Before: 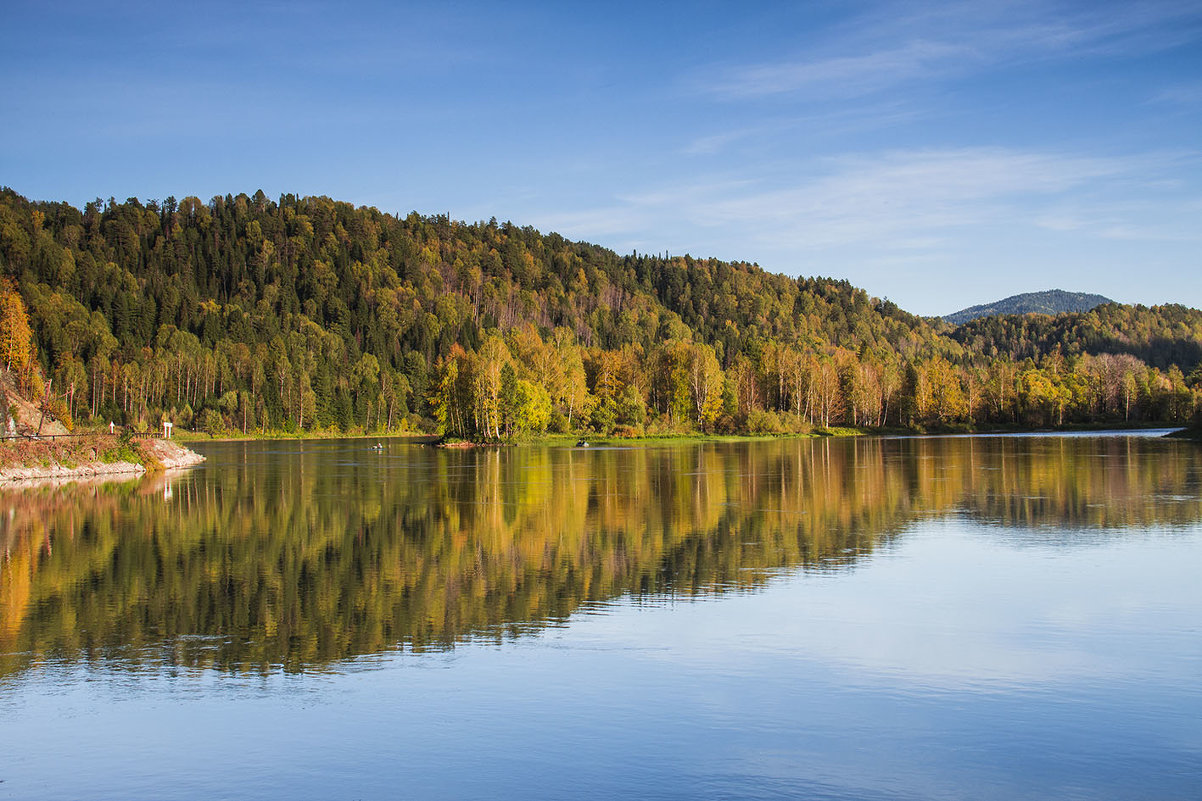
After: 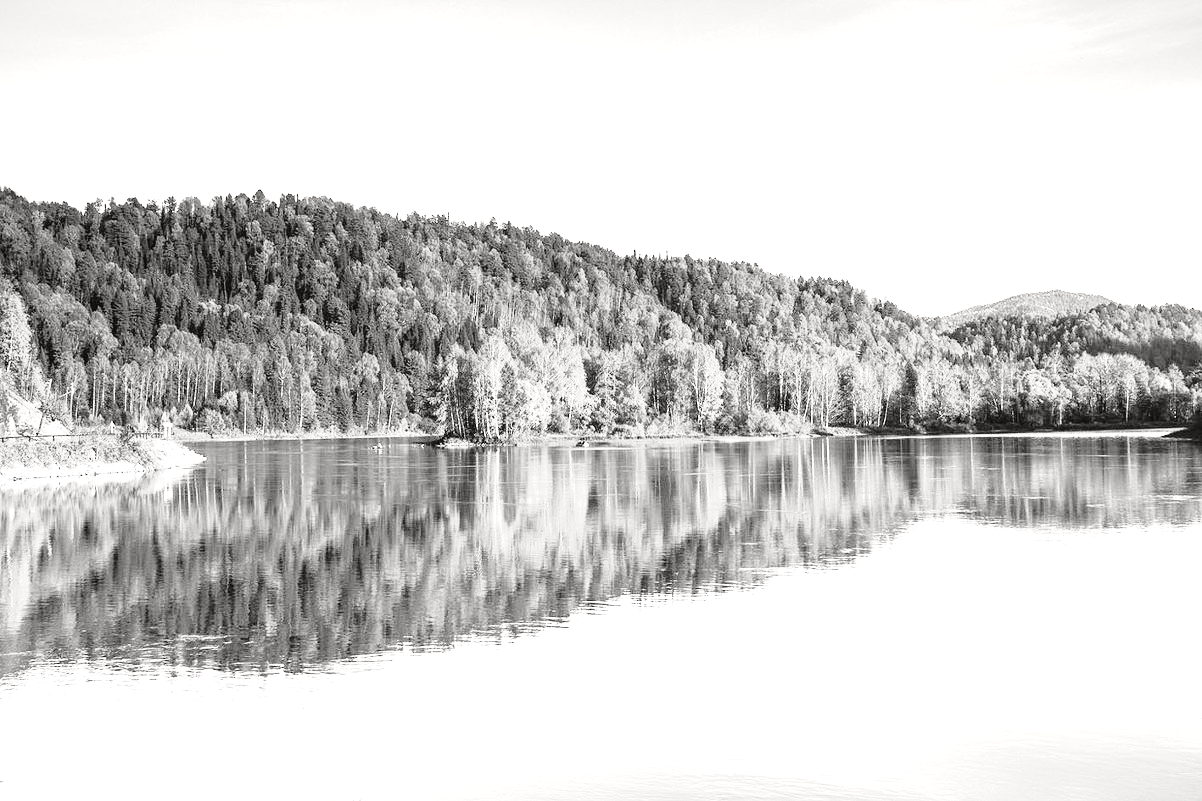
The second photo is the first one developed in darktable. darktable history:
color correction: highlights b* 0.024, saturation 0.514
tone curve: curves: ch0 [(0, 0.021) (0.049, 0.044) (0.157, 0.131) (0.359, 0.419) (0.469, 0.544) (0.634, 0.722) (0.839, 0.909) (0.998, 0.978)]; ch1 [(0, 0) (0.437, 0.408) (0.472, 0.47) (0.502, 0.503) (0.527, 0.53) (0.564, 0.573) (0.614, 0.654) (0.669, 0.748) (0.859, 0.899) (1, 1)]; ch2 [(0, 0) (0.33, 0.301) (0.421, 0.443) (0.487, 0.504) (0.502, 0.509) (0.535, 0.537) (0.565, 0.595) (0.608, 0.667) (1, 1)], color space Lab, independent channels, preserve colors none
color calibration: output gray [0.21, 0.42, 0.37, 0], illuminant as shot in camera, x 0.358, y 0.373, temperature 4628.91 K
exposure: black level correction 0, exposure 1.74 EV, compensate exposure bias true, compensate highlight preservation false
